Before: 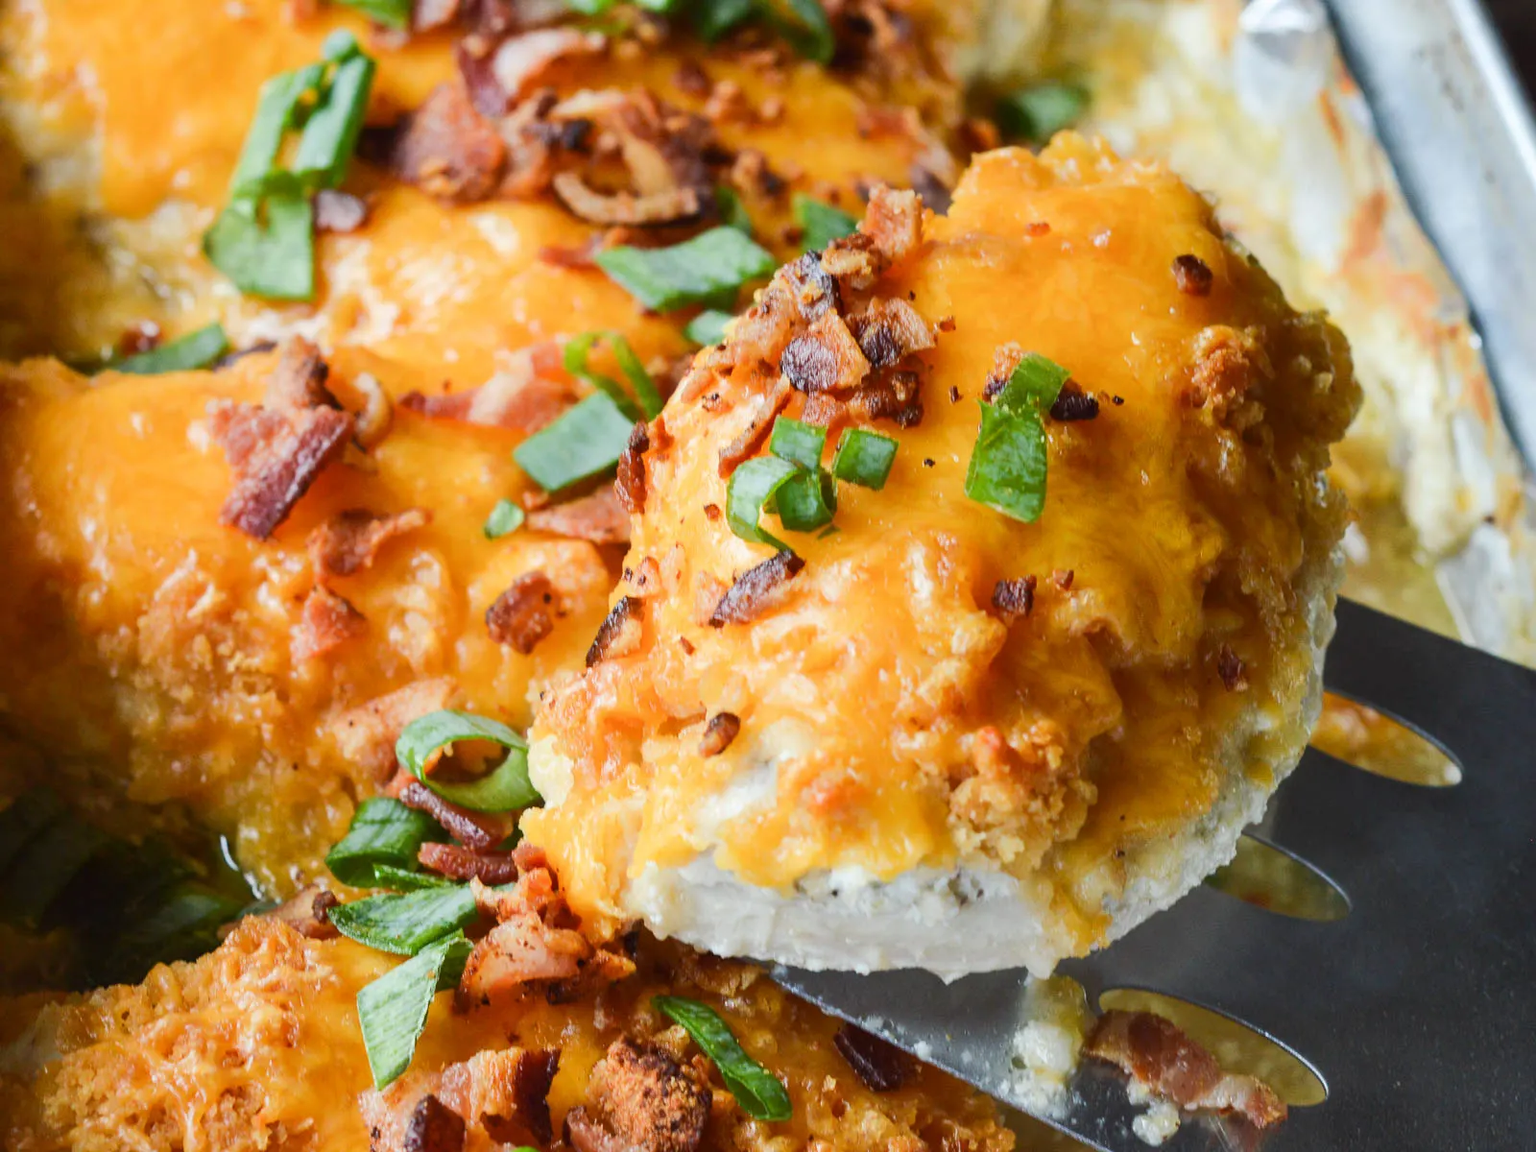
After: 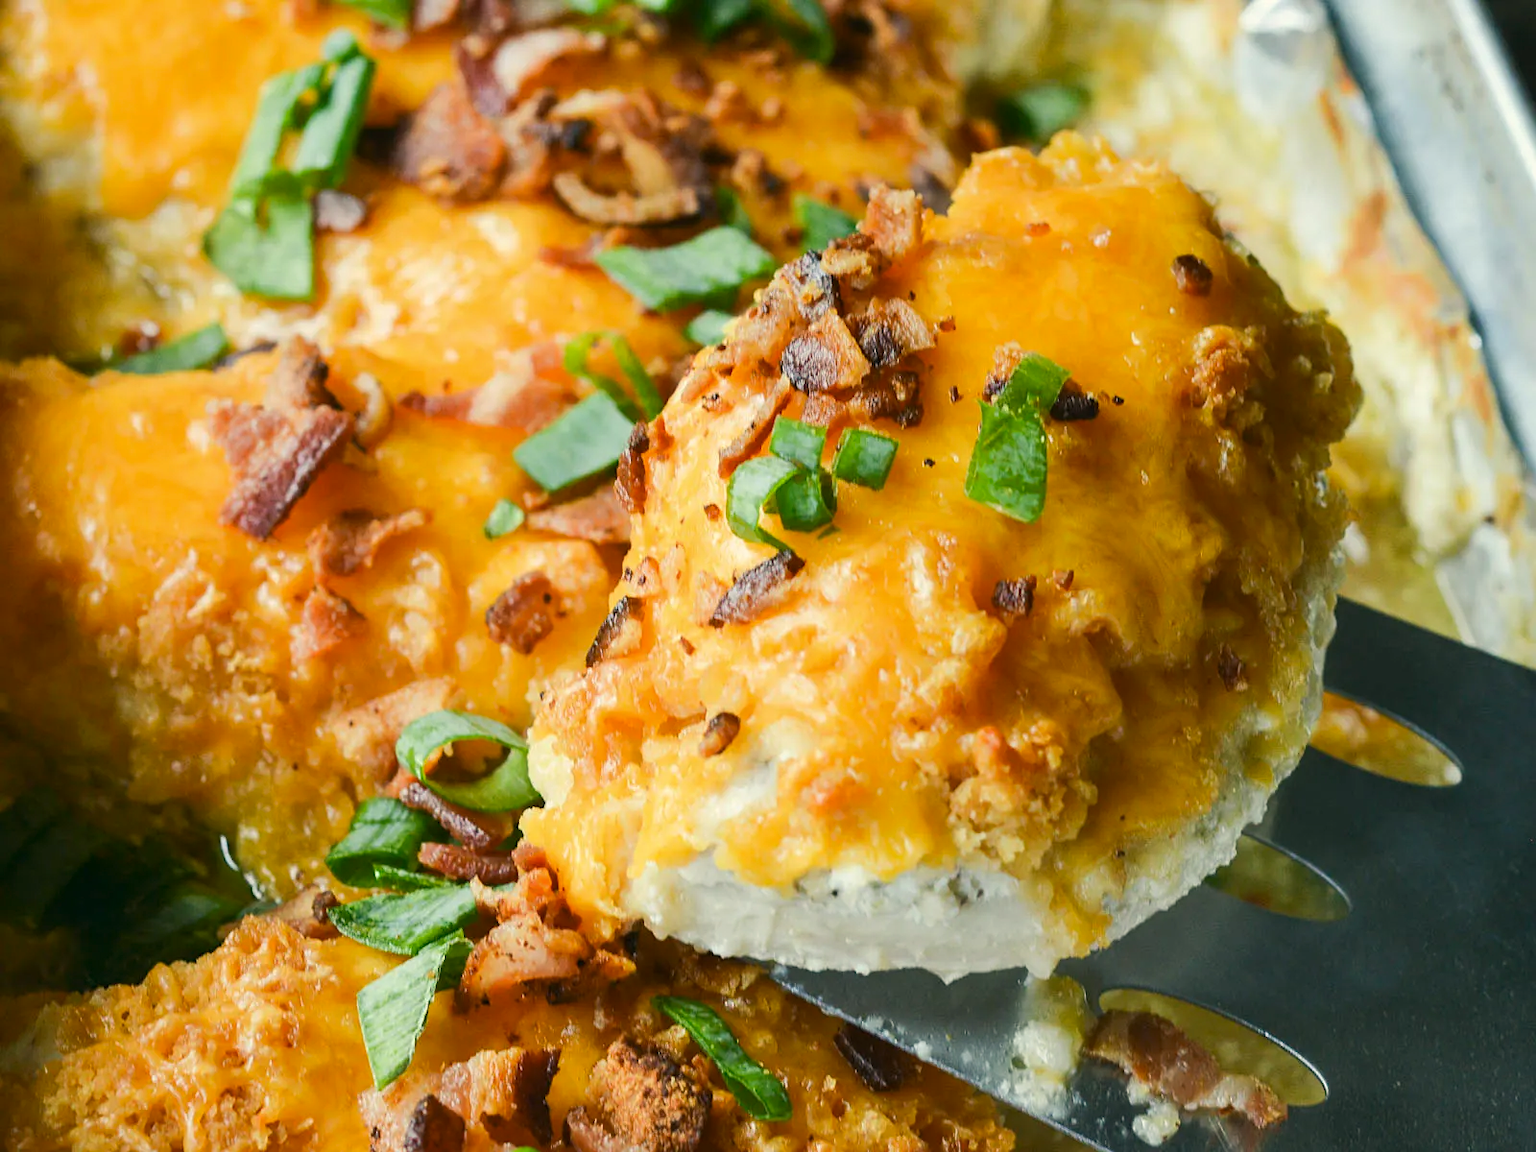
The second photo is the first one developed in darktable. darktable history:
sharpen: amount 0.2
color correction: highlights a* -0.482, highlights b* 9.48, shadows a* -9.48, shadows b* 0.803
